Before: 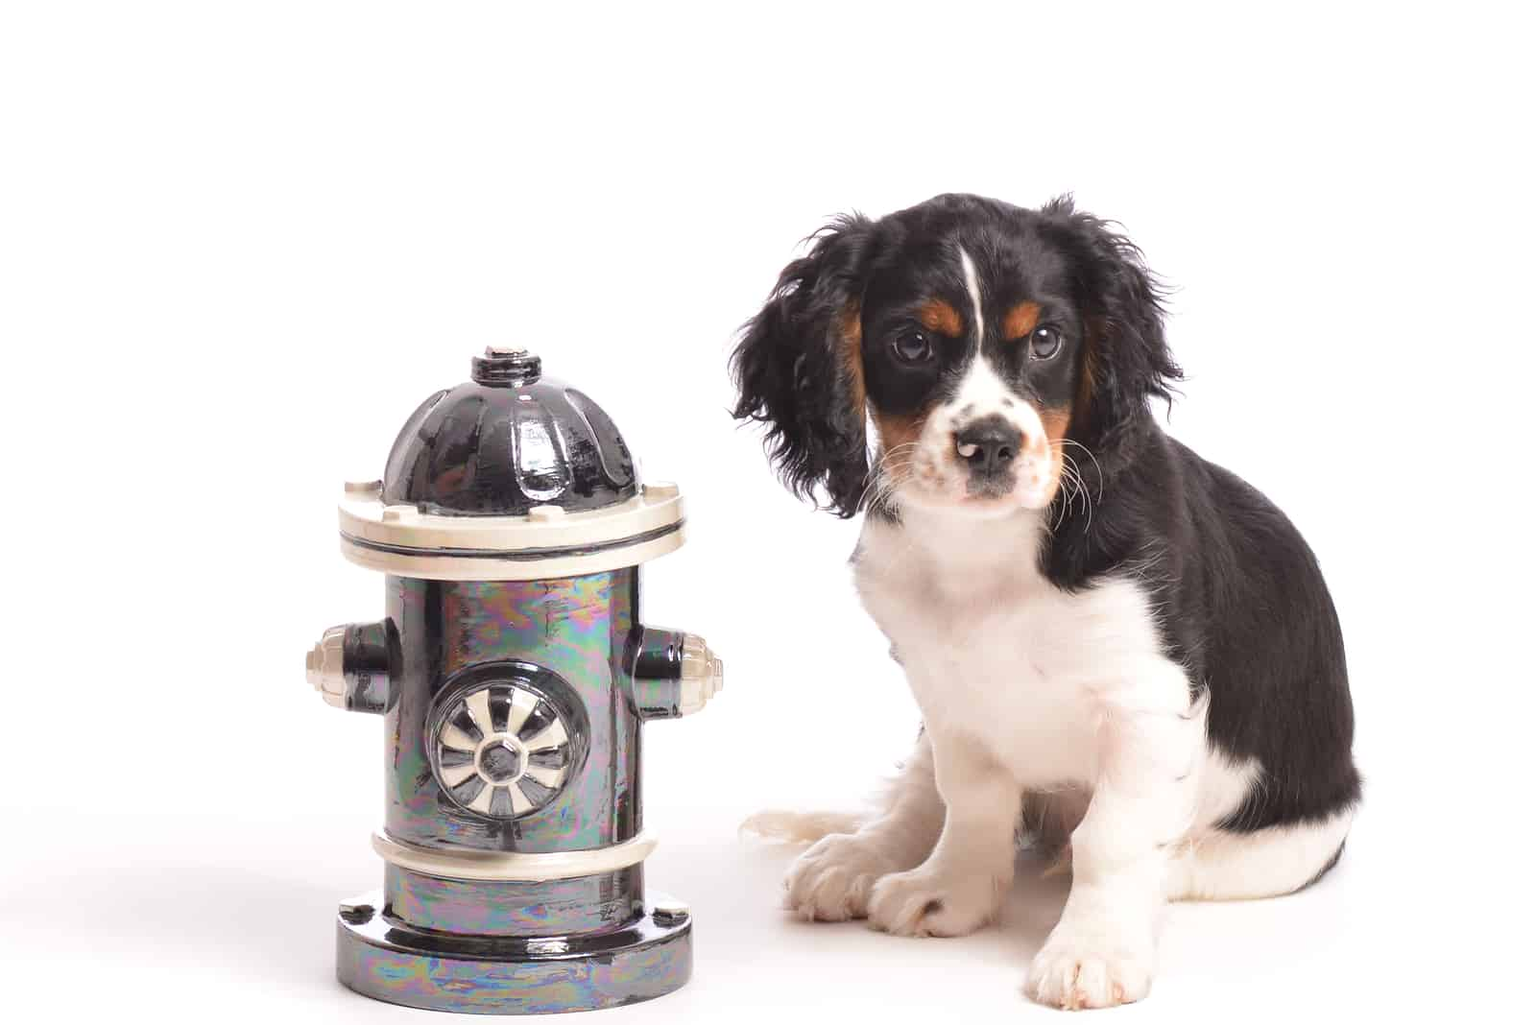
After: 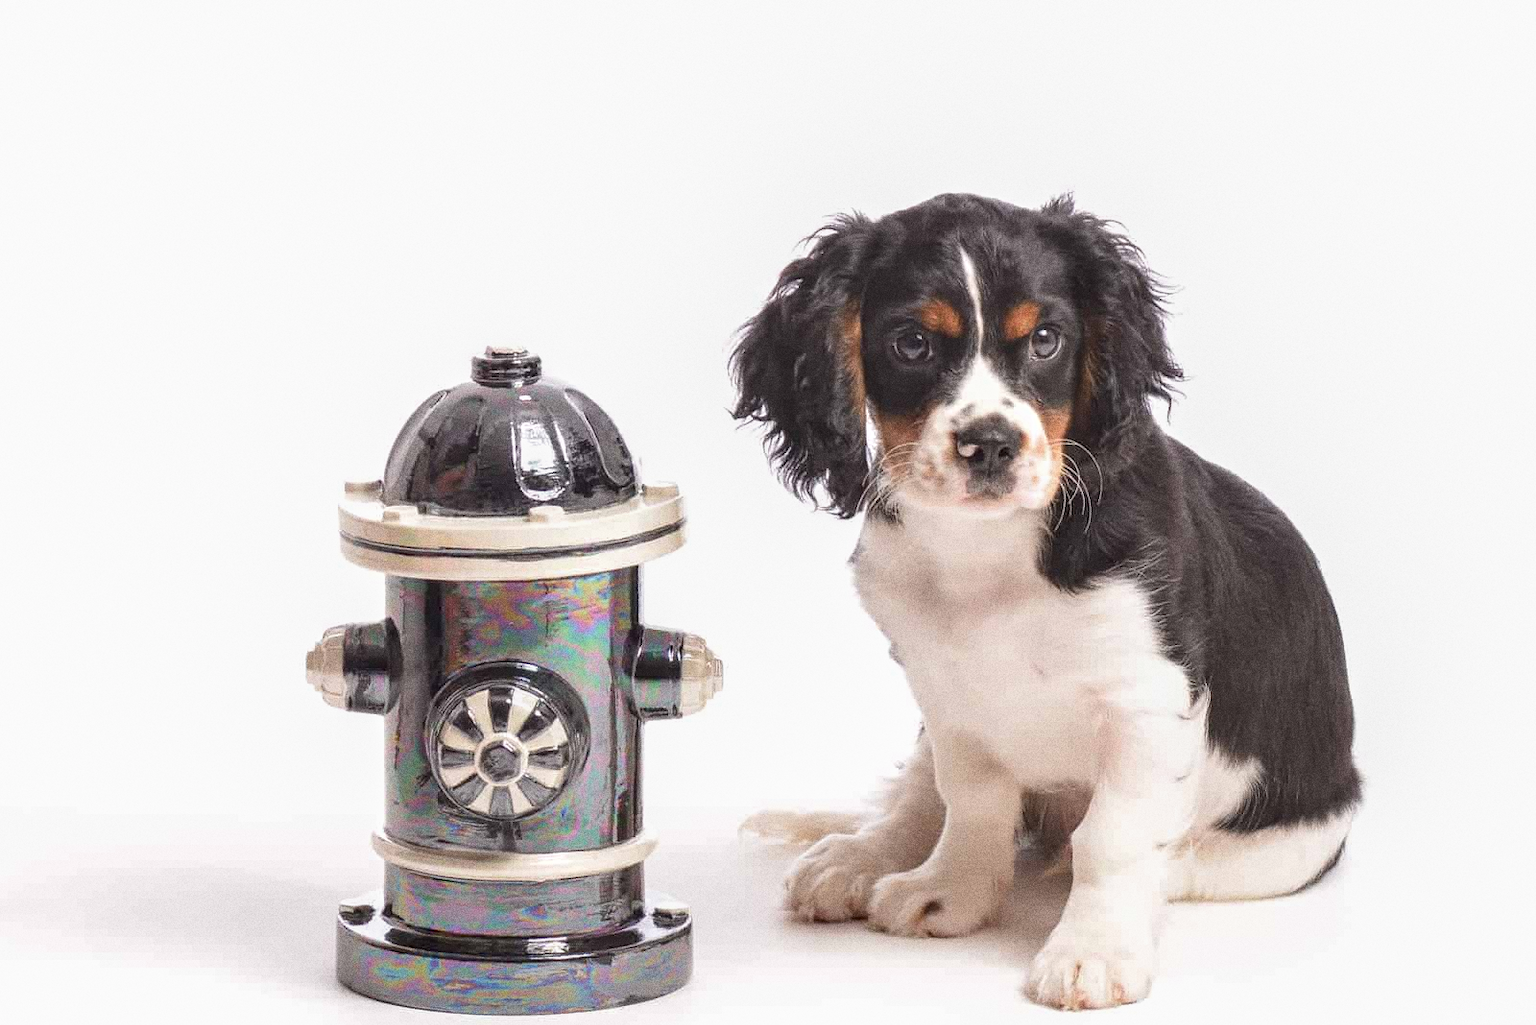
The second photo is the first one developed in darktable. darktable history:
grain: coarseness 0.09 ISO, strength 40%
exposure: exposure -0.064 EV, compensate highlight preservation false
local contrast: on, module defaults
